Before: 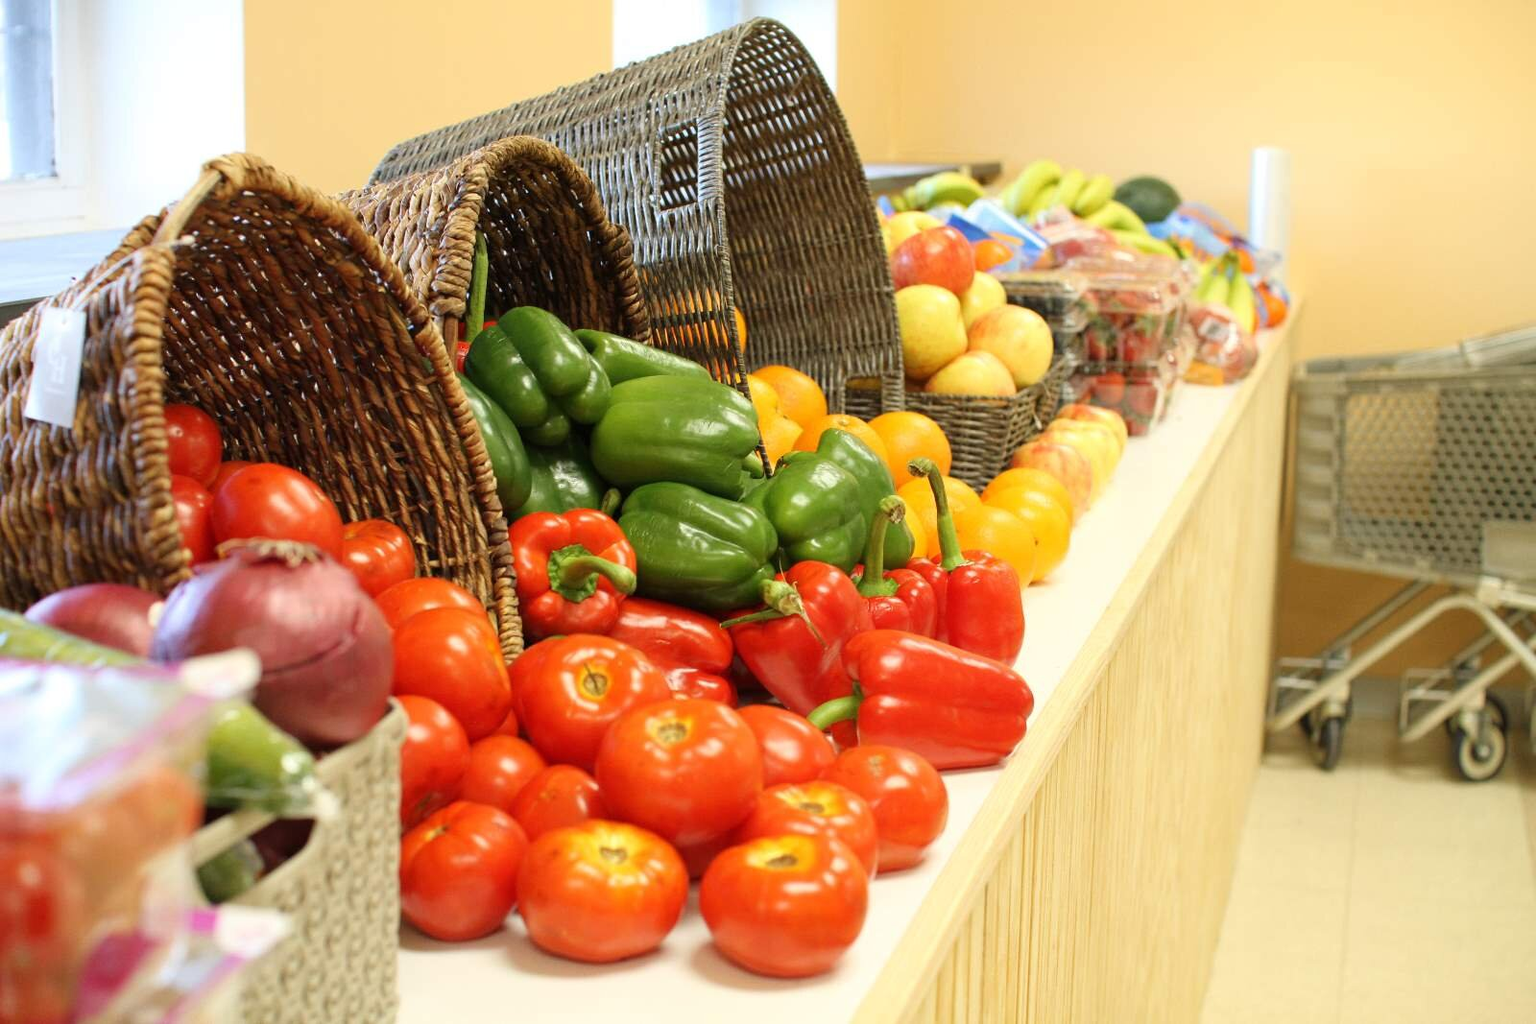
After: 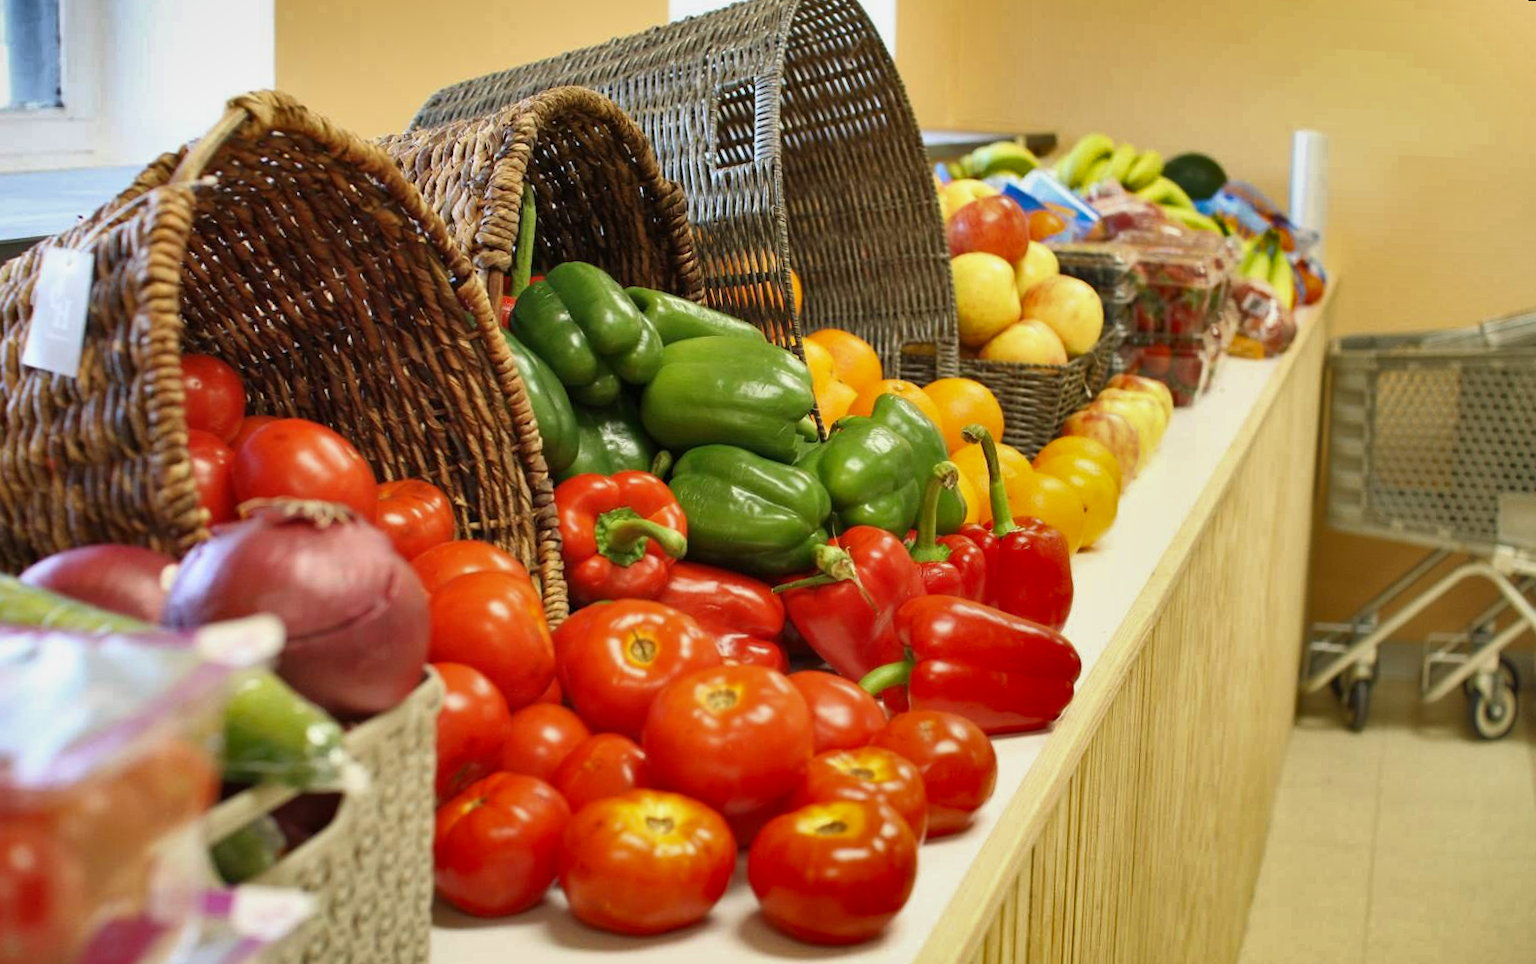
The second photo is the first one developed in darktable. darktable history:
color zones: curves: ch0 [(0.068, 0.464) (0.25, 0.5) (0.48, 0.508) (0.75, 0.536) (0.886, 0.476) (0.967, 0.456)]; ch1 [(0.066, 0.456) (0.25, 0.5) (0.616, 0.508) (0.746, 0.56) (0.934, 0.444)]
rotate and perspective: rotation 0.679°, lens shift (horizontal) 0.136, crop left 0.009, crop right 0.991, crop top 0.078, crop bottom 0.95
shadows and highlights: white point adjustment -3.64, highlights -63.34, highlights color adjustment 42%, soften with gaussian
